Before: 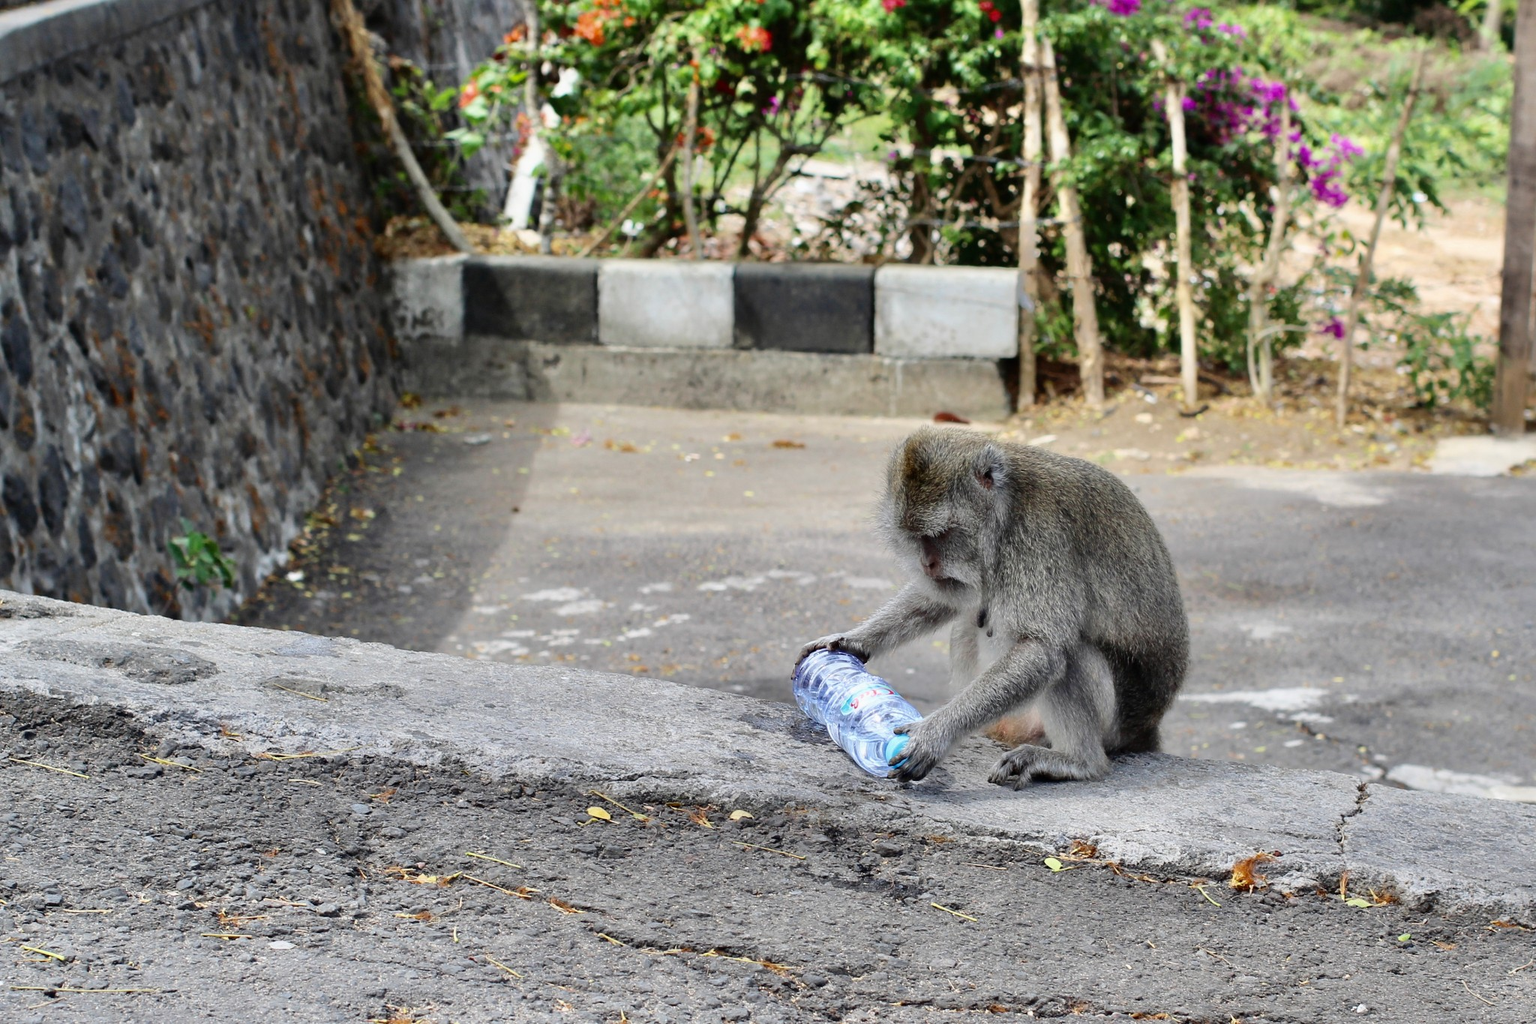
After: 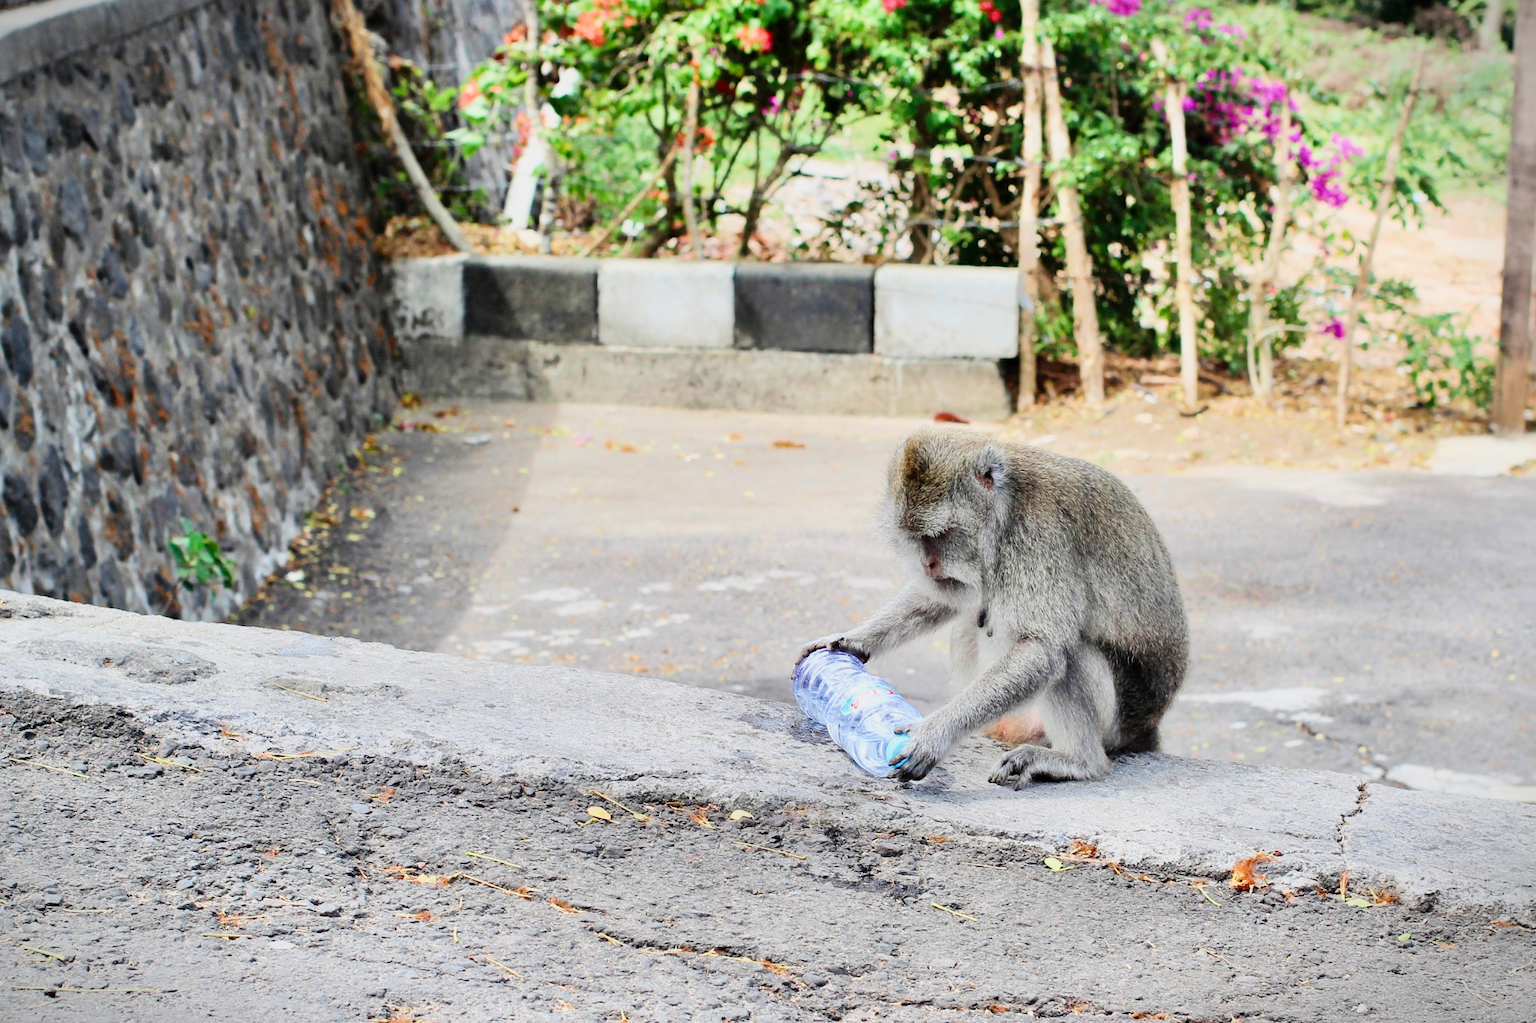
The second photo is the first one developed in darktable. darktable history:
filmic rgb: black relative exposure -16 EV, white relative exposure 6.17 EV, hardness 5.21, color science v4 (2020)
exposure: exposure 1.142 EV, compensate exposure bias true, compensate highlight preservation false
vignetting: fall-off start 100.04%, width/height ratio 1.305, unbound false
